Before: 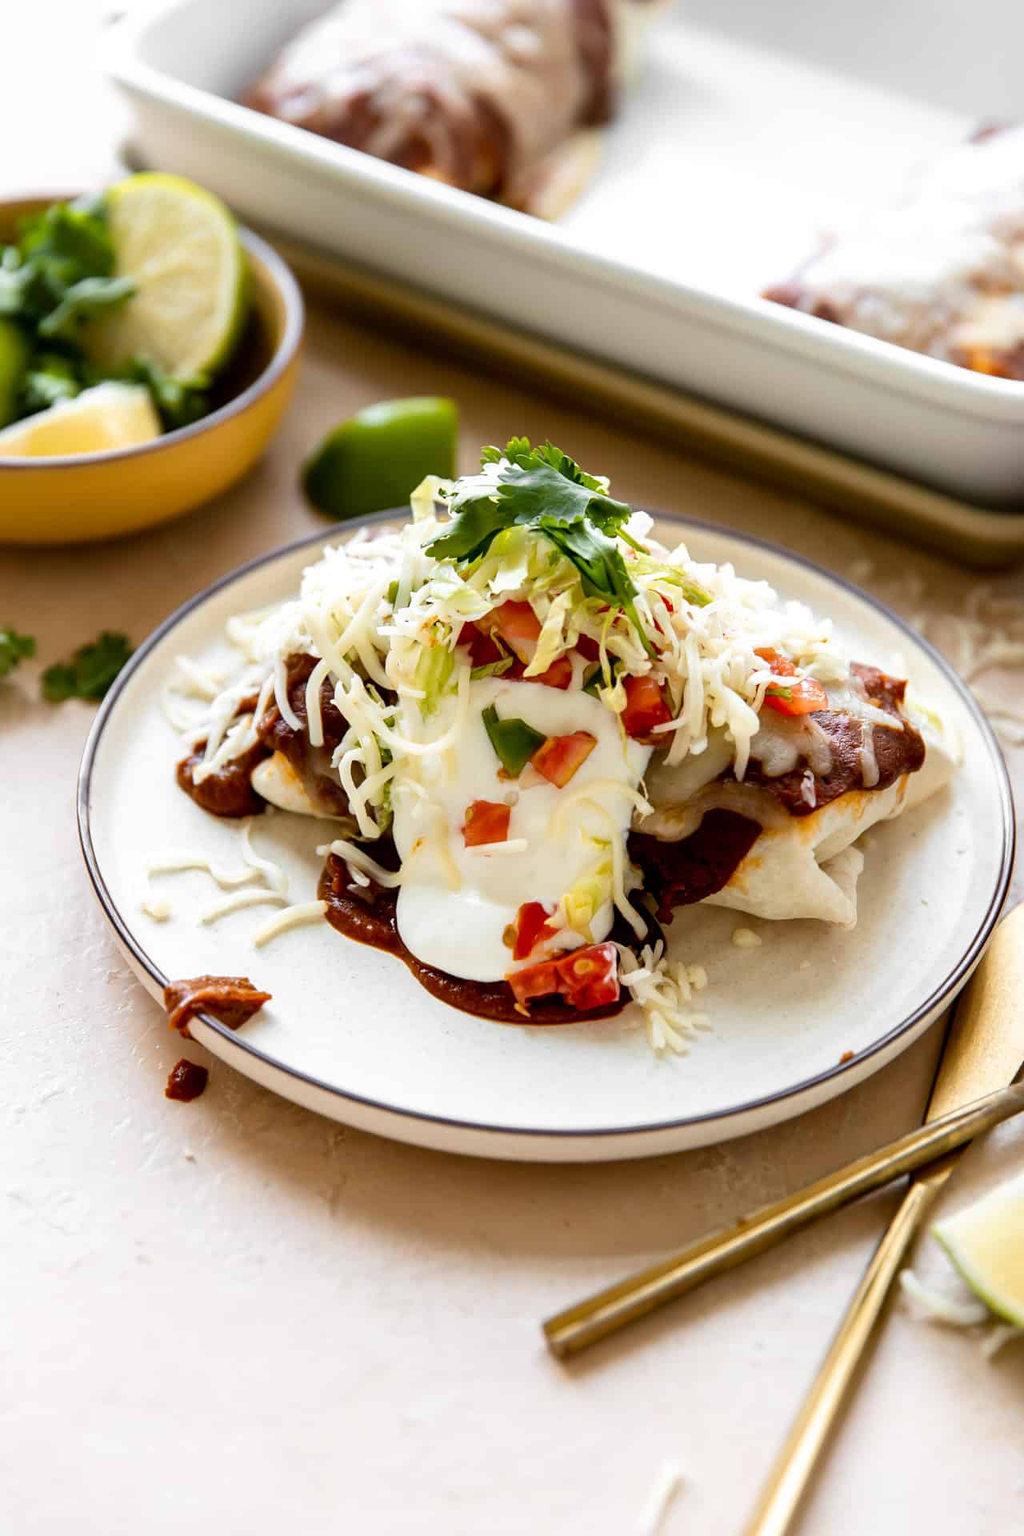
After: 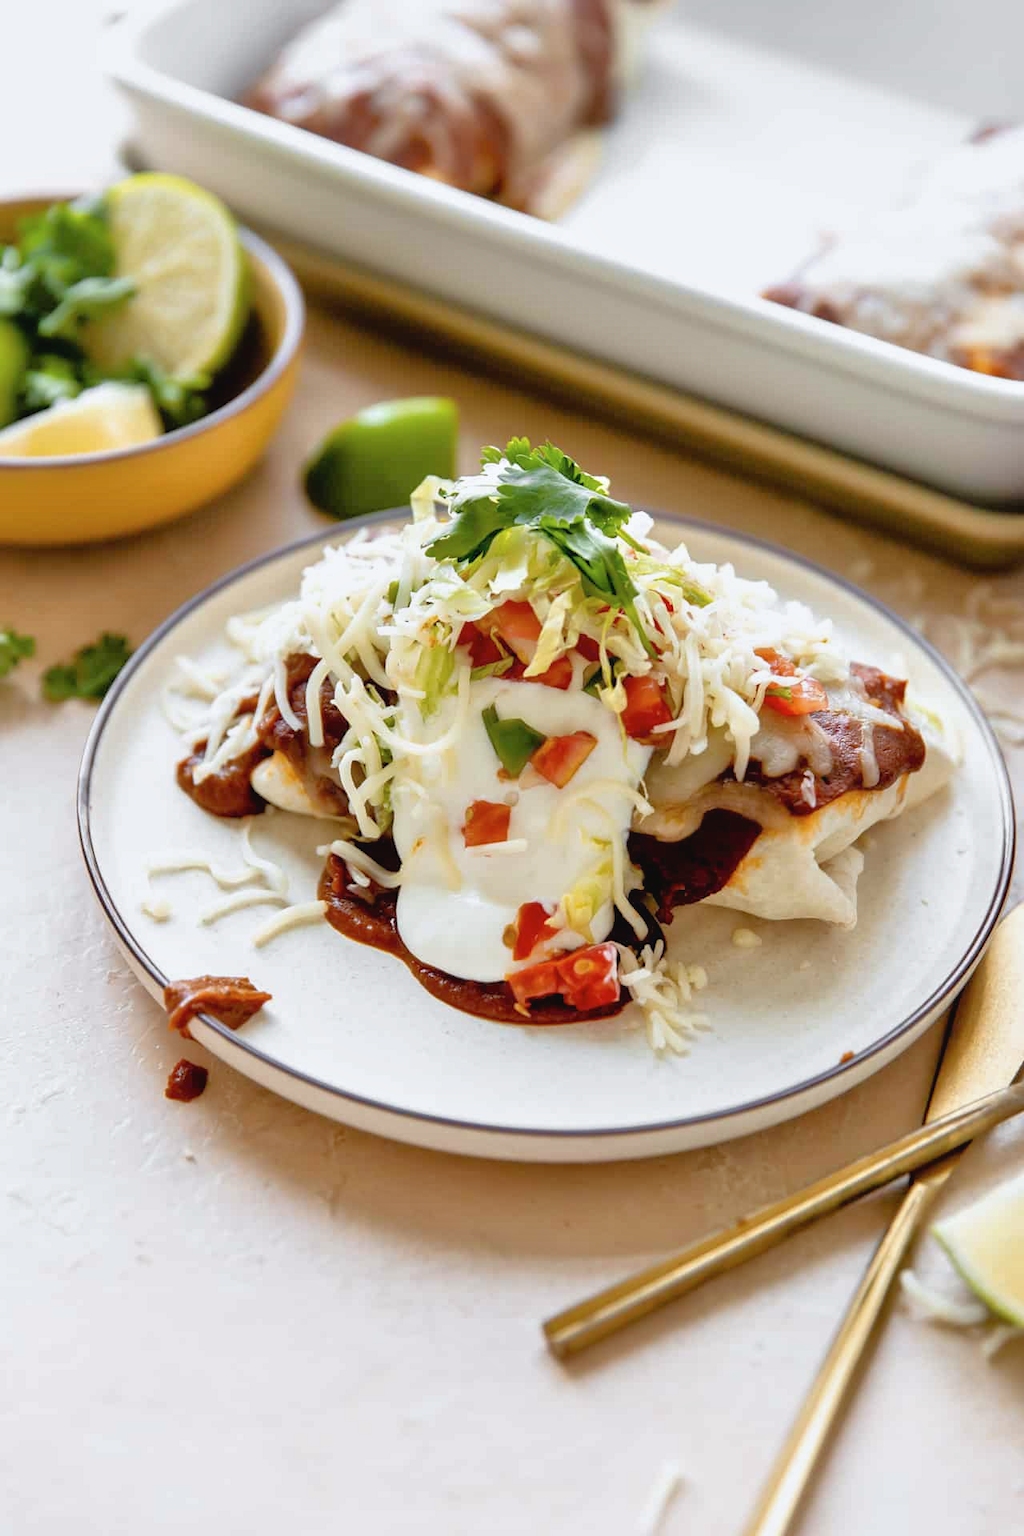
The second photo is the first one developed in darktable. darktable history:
contrast brightness saturation: contrast -0.08, brightness -0.04, saturation -0.11
tone equalizer: -7 EV 0.15 EV, -6 EV 0.6 EV, -5 EV 1.15 EV, -4 EV 1.33 EV, -3 EV 1.15 EV, -2 EV 0.6 EV, -1 EV 0.15 EV, mask exposure compensation -0.5 EV
white balance: red 0.988, blue 1.017
